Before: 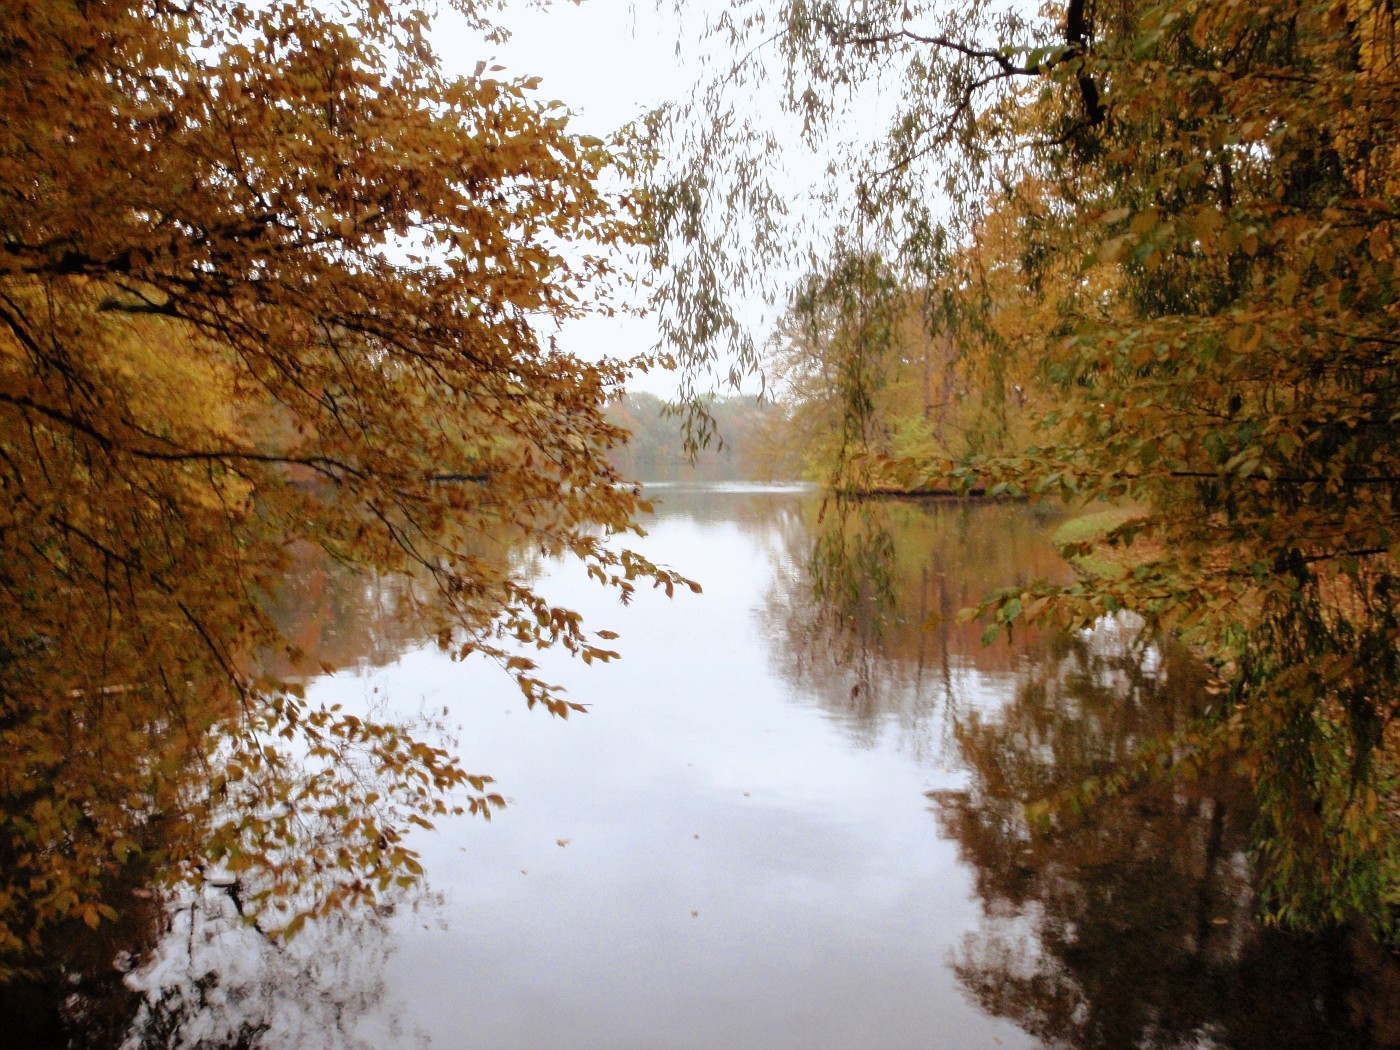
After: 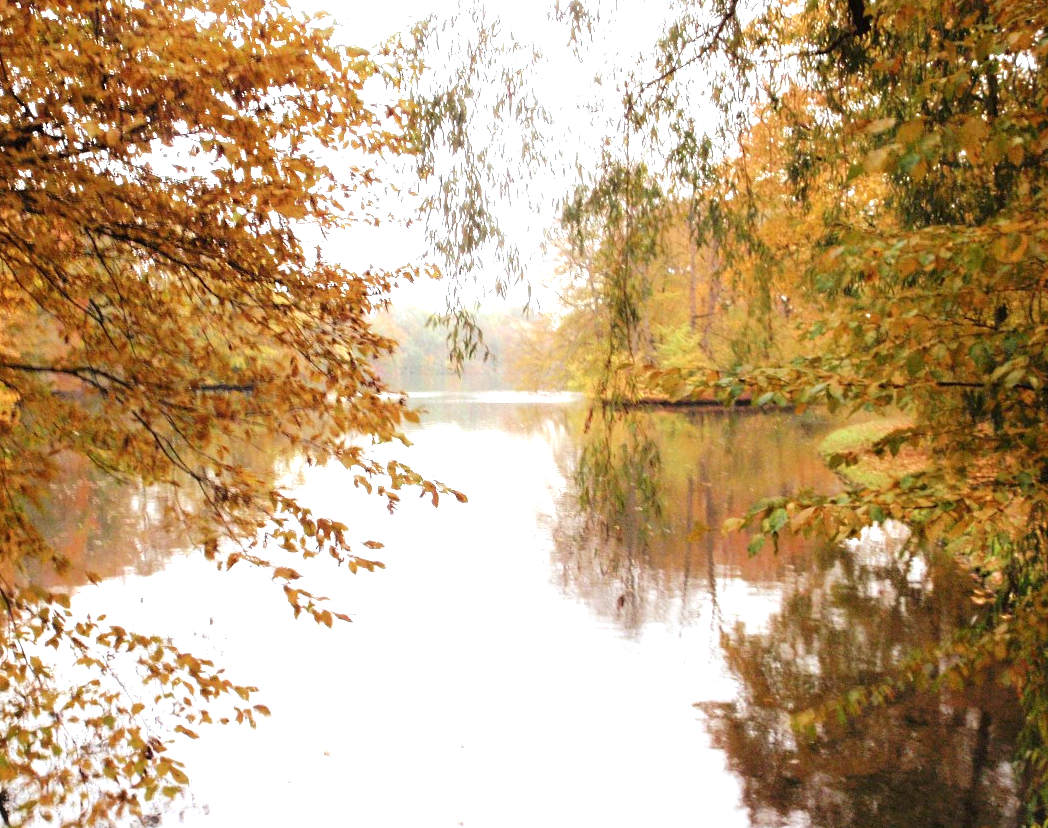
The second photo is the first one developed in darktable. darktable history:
crop: left 16.768%, top 8.653%, right 8.362%, bottom 12.485%
exposure: black level correction 0, exposure 1.1 EV, compensate exposure bias true, compensate highlight preservation false
sharpen: radius 5.325, amount 0.312, threshold 26.433
